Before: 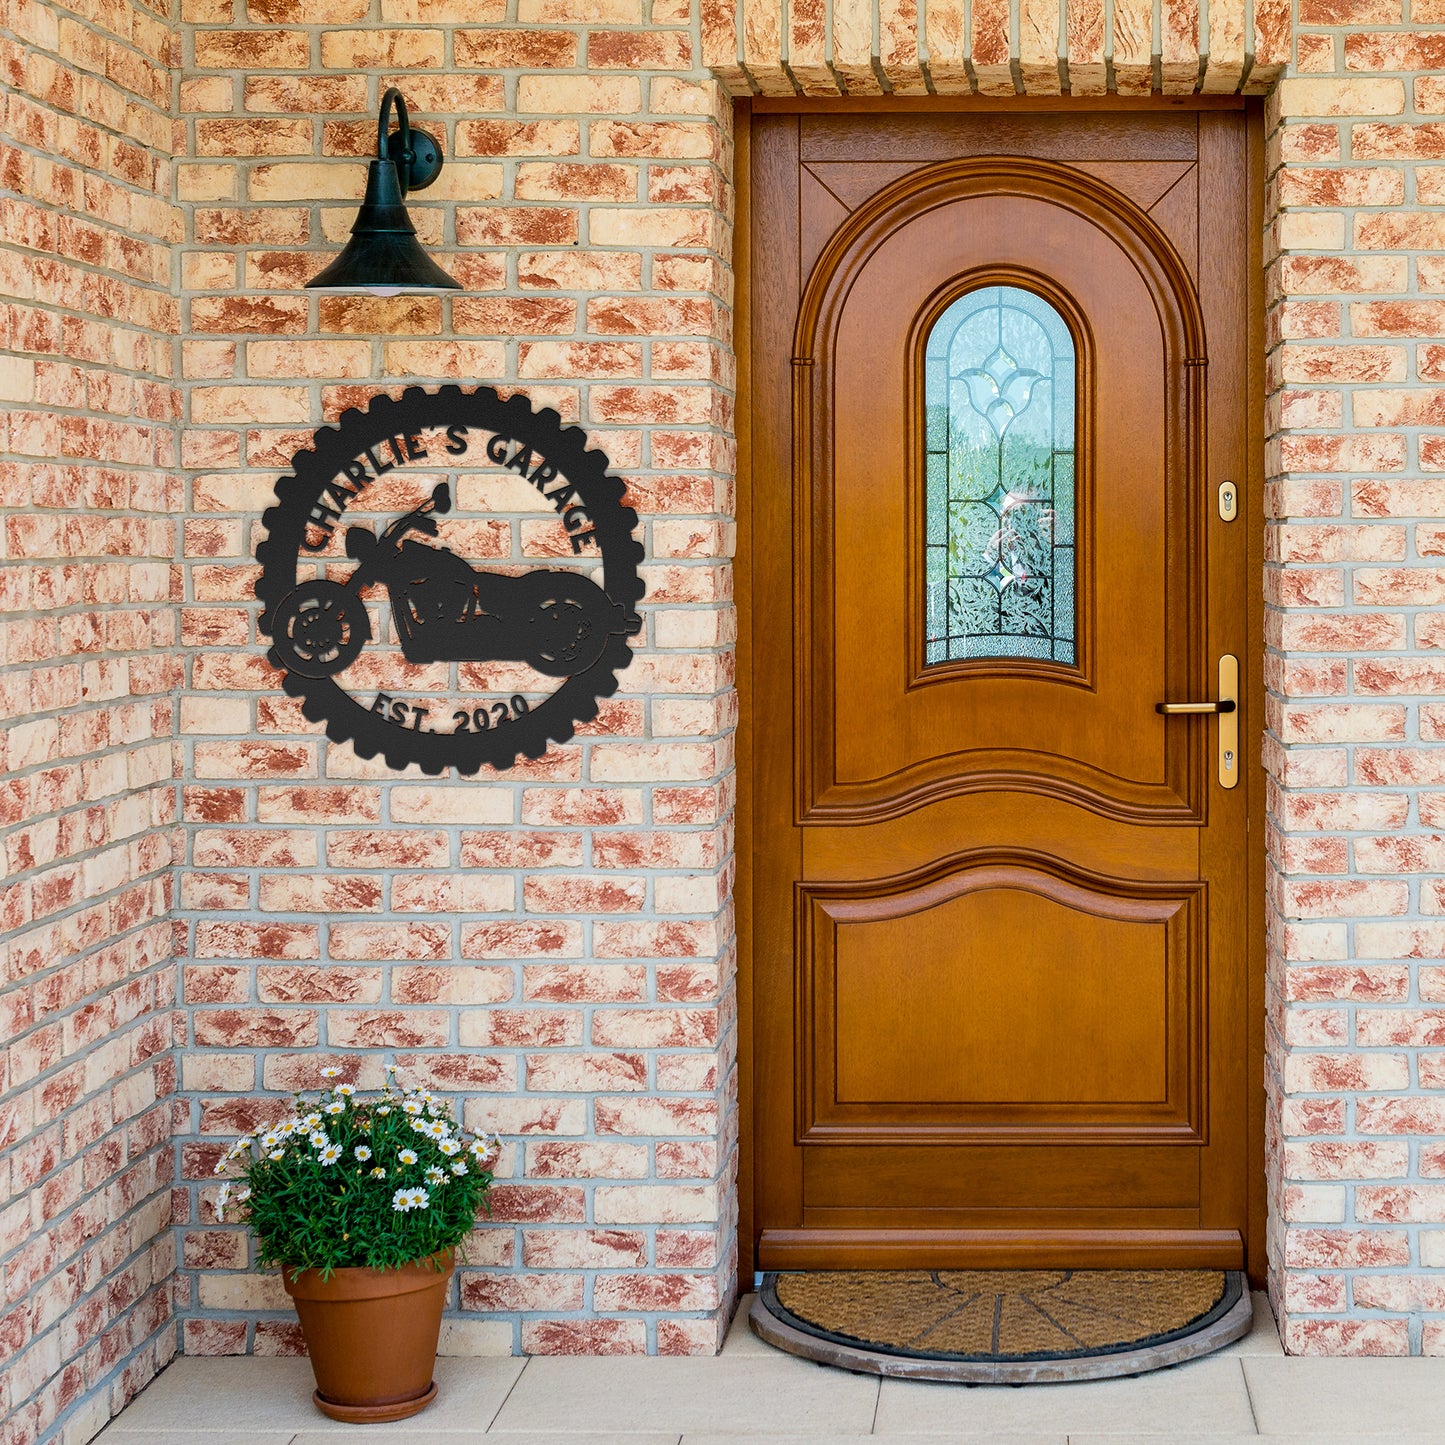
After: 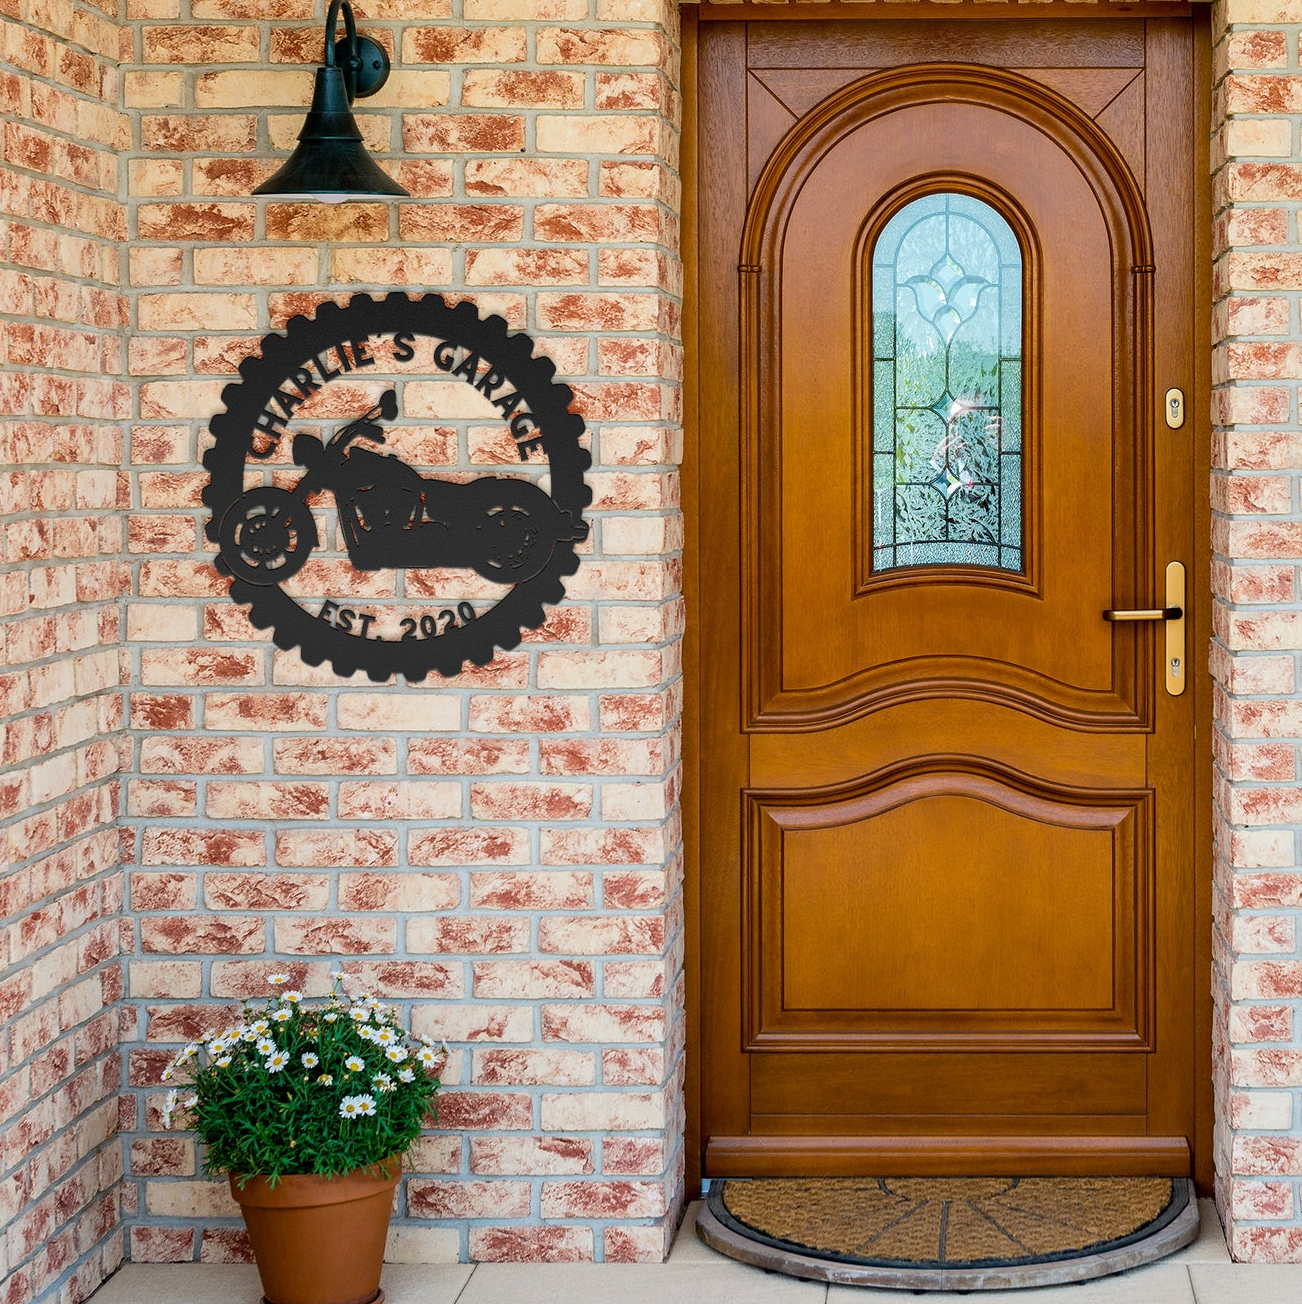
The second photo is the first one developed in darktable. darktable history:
crop: left 3.681%, top 6.478%, right 6.197%, bottom 3.226%
